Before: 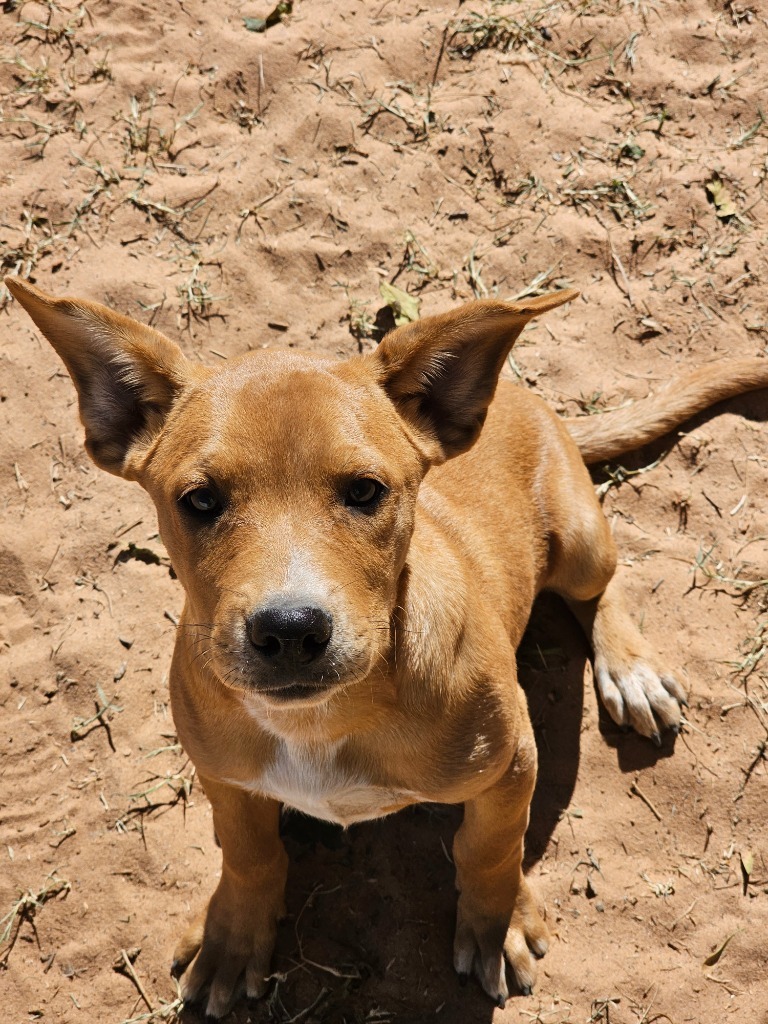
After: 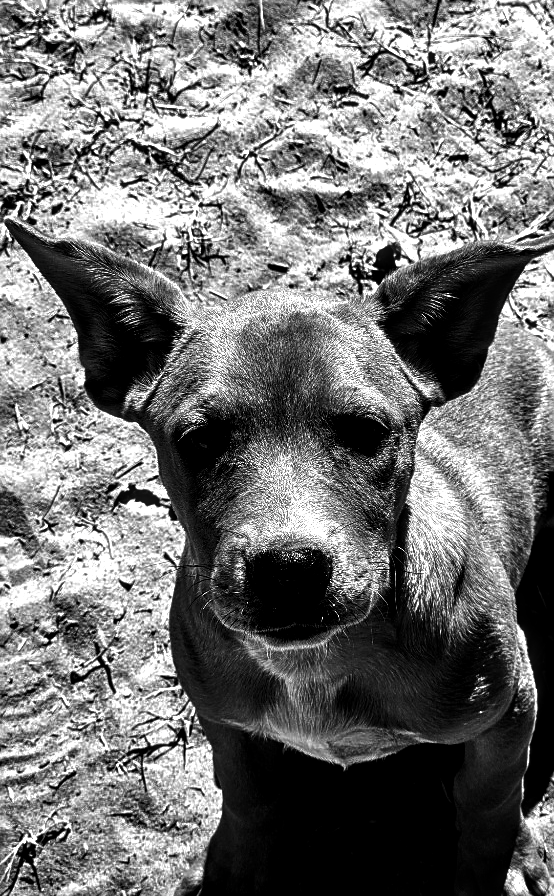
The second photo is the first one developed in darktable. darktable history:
local contrast: detail 150%
sharpen: amount 0.499
contrast brightness saturation: contrast 0.021, brightness -0.985, saturation -1
crop: top 5.776%, right 27.834%, bottom 5.76%
tone equalizer: -8 EV -0.783 EV, -7 EV -0.733 EV, -6 EV -0.624 EV, -5 EV -0.397 EV, -3 EV 0.385 EV, -2 EV 0.6 EV, -1 EV 0.684 EV, +0 EV 0.752 EV, smoothing diameter 24.86%, edges refinement/feathering 6.31, preserve details guided filter
